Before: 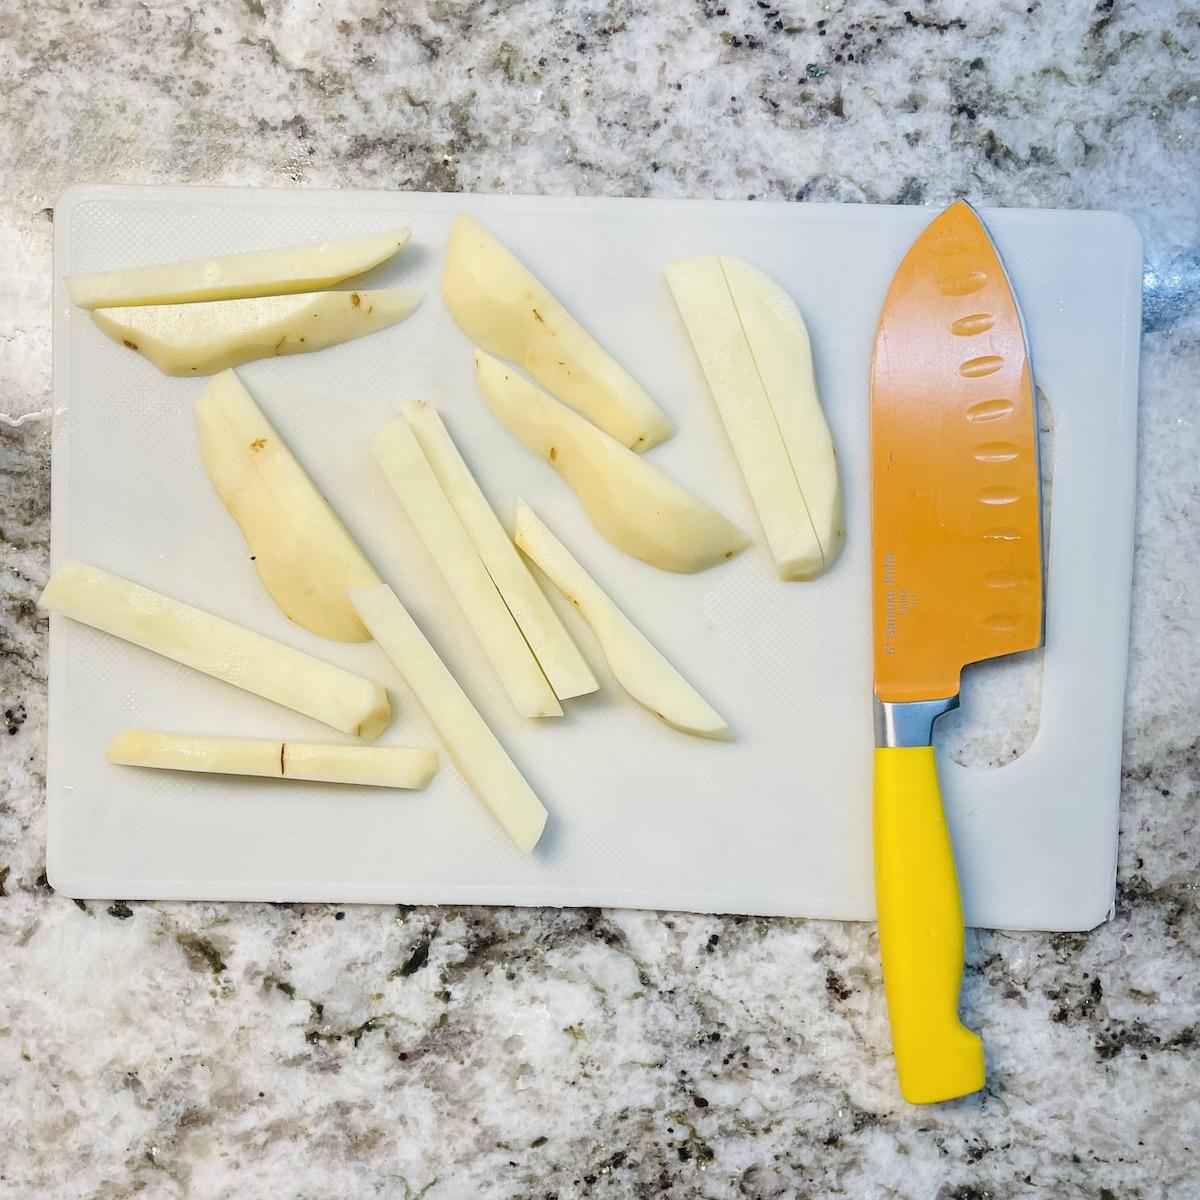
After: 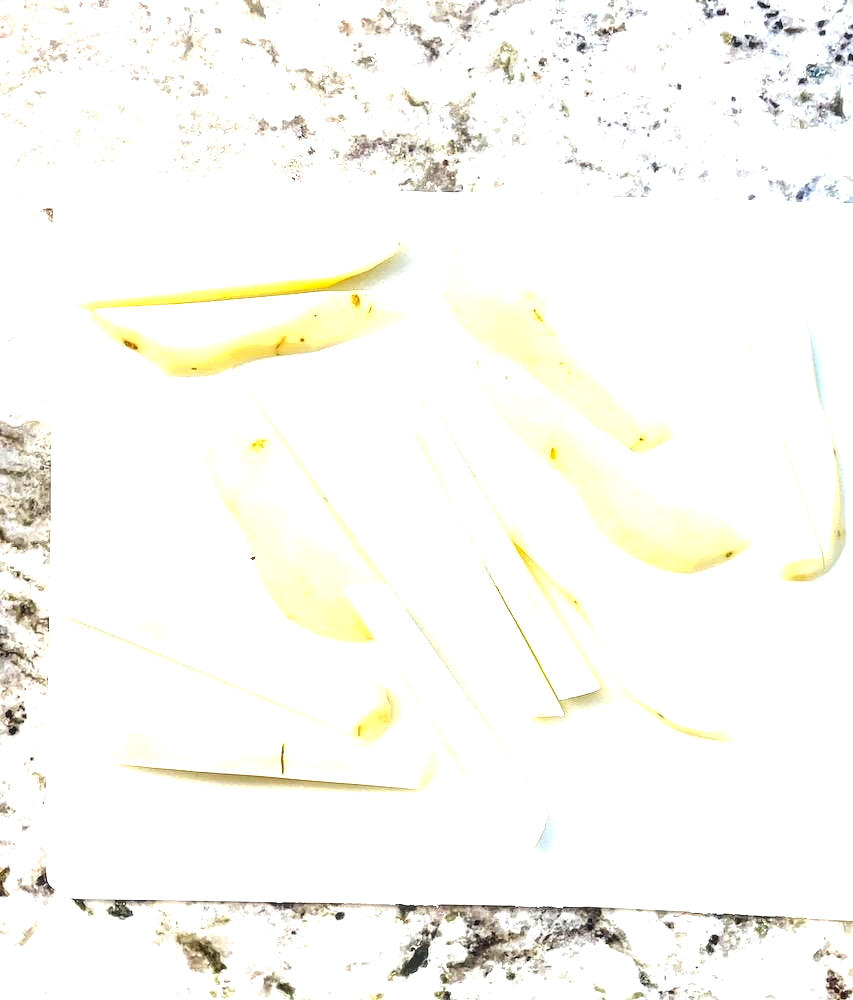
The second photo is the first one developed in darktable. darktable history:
color balance: output saturation 110%
tone equalizer: -8 EV -0.75 EV, -7 EV -0.7 EV, -6 EV -0.6 EV, -5 EV -0.4 EV, -3 EV 0.4 EV, -2 EV 0.6 EV, -1 EV 0.7 EV, +0 EV 0.75 EV, edges refinement/feathering 500, mask exposure compensation -1.57 EV, preserve details no
crop: right 28.885%, bottom 16.626%
local contrast: on, module defaults
exposure: exposure 0.722 EV, compensate highlight preservation false
